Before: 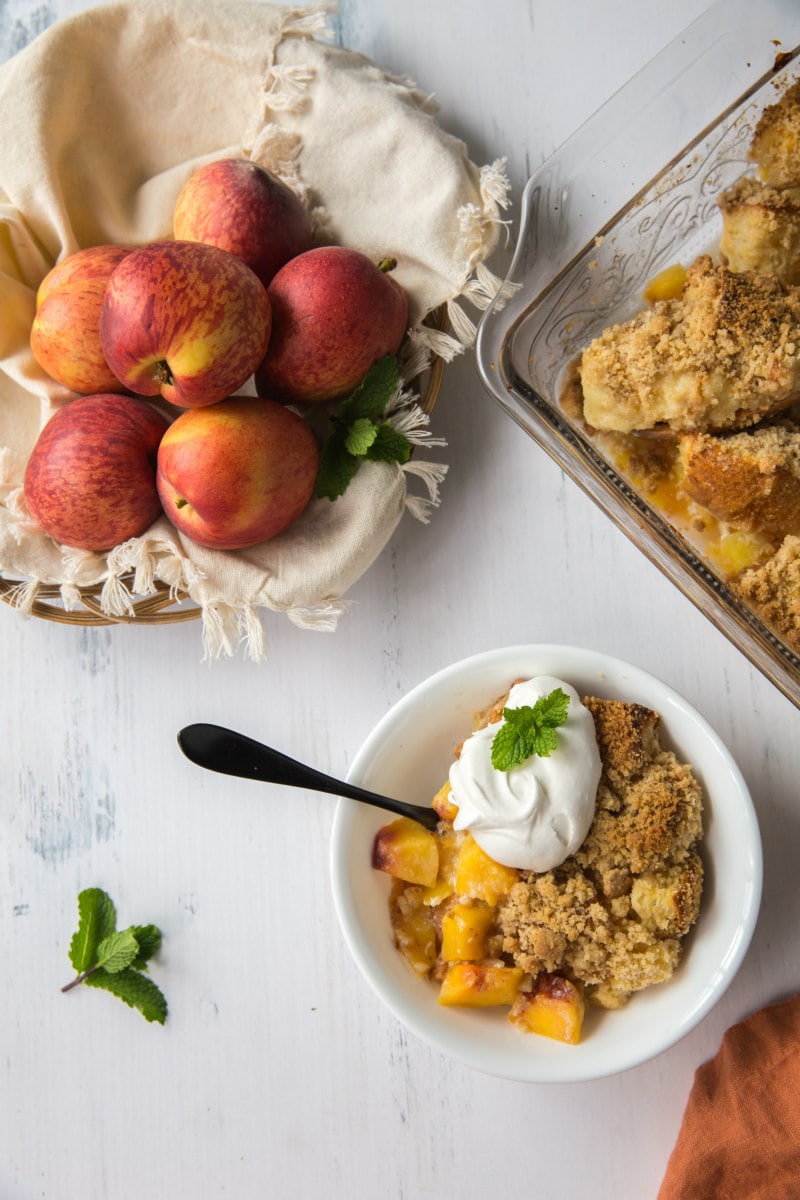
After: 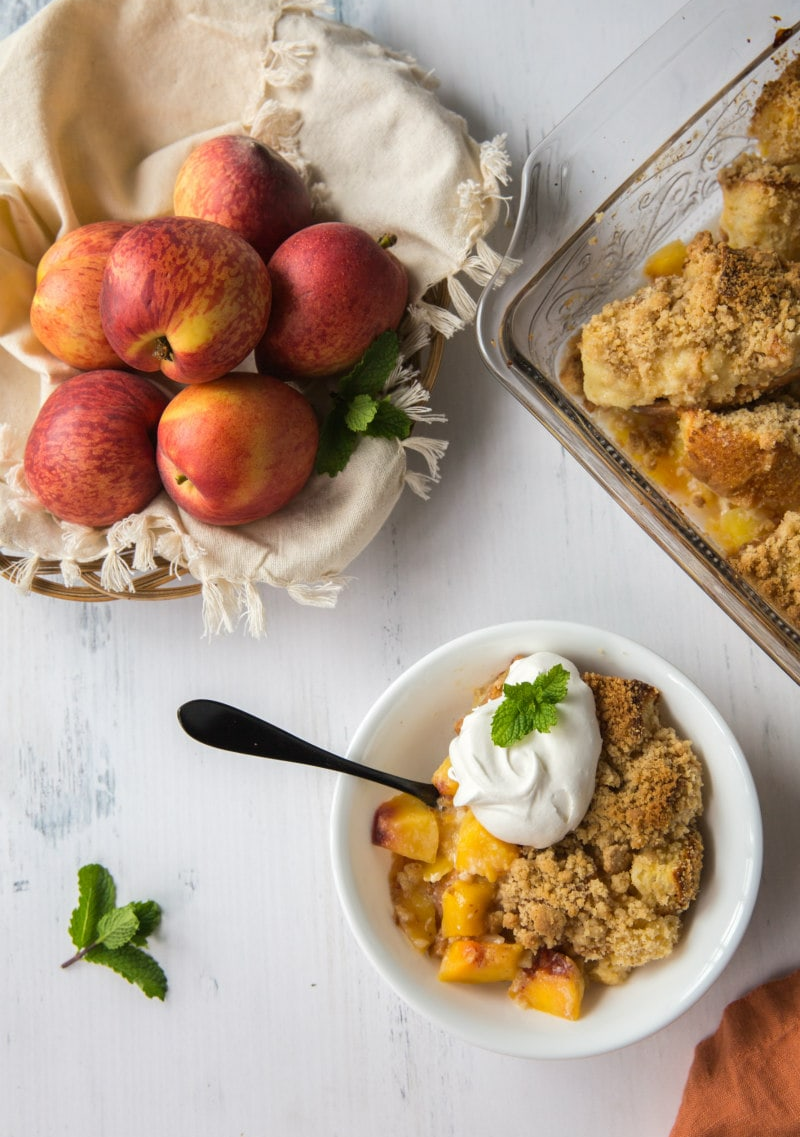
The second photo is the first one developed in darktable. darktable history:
crop and rotate: top 2.077%, bottom 3.127%
